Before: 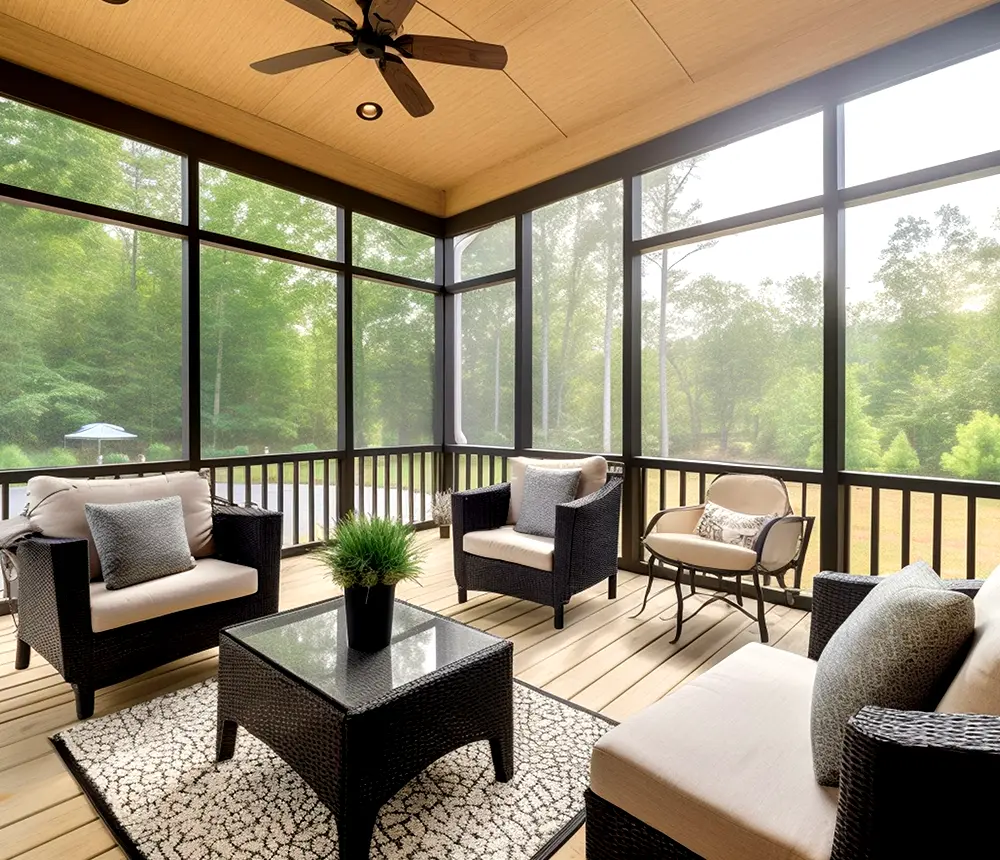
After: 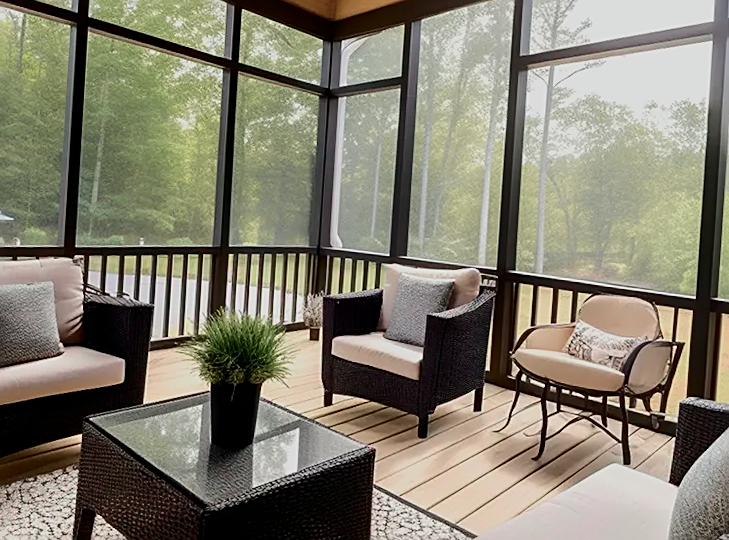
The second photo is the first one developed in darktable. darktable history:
exposure: exposure -0.542 EV, compensate highlight preservation false
sharpen: on, module defaults
crop and rotate: angle -3.6°, left 9.79%, top 20.62%, right 12.118%, bottom 12.028%
tone curve: curves: ch0 [(0, 0) (0.105, 0.068) (0.181, 0.14) (0.28, 0.259) (0.384, 0.404) (0.485, 0.531) (0.638, 0.681) (0.87, 0.883) (1, 0.977)]; ch1 [(0, 0) (0.161, 0.092) (0.35, 0.33) (0.379, 0.401) (0.456, 0.469) (0.501, 0.499) (0.516, 0.524) (0.562, 0.569) (0.635, 0.646) (1, 1)]; ch2 [(0, 0) (0.371, 0.362) (0.437, 0.437) (0.5, 0.5) (0.53, 0.524) (0.56, 0.561) (0.622, 0.606) (1, 1)], color space Lab, independent channels, preserve colors none
